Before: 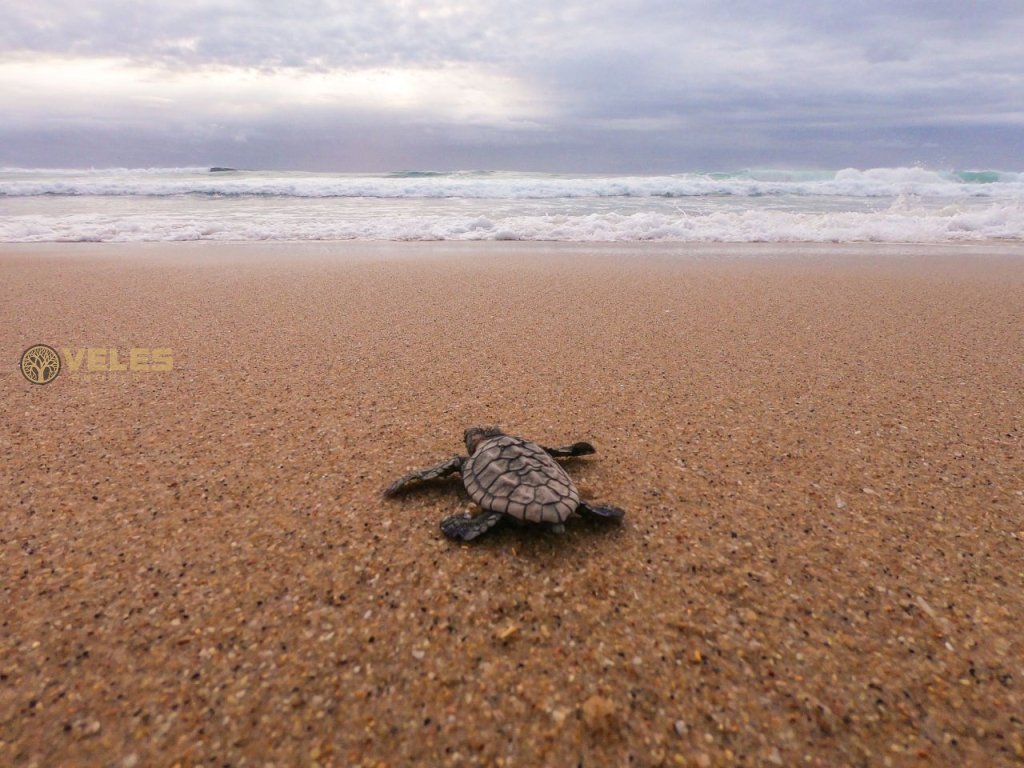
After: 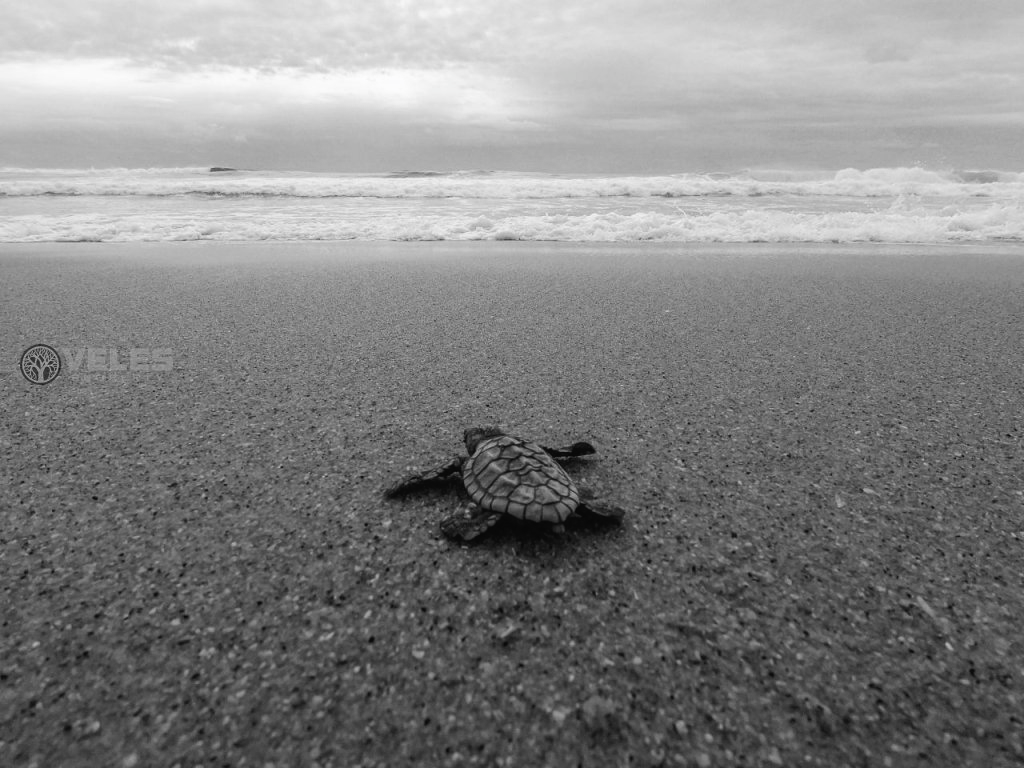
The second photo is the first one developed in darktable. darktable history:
tone curve: curves: ch0 [(0, 0) (0.003, 0.019) (0.011, 0.019) (0.025, 0.022) (0.044, 0.026) (0.069, 0.032) (0.1, 0.052) (0.136, 0.081) (0.177, 0.123) (0.224, 0.17) (0.277, 0.219) (0.335, 0.276) (0.399, 0.344) (0.468, 0.421) (0.543, 0.508) (0.623, 0.604) (0.709, 0.705) (0.801, 0.797) (0.898, 0.894) (1, 1)], preserve colors none
color look up table: target L [89.88, 79.88, 82.41, 65.11, 74.42, 58.64, 54.76, 44.82, 43.46, 24.72, 7.736, 200.28, 80.48, 77.34, 59.92, 62.72, 53.98, 46.7, 40.73, 51.22, 50.83, 33.18, 25.02, 12.74, 15.16, 18, 96.54, 89.53, 74.05, 74.05, 65.99, 67.37, 75.52, 70.73, 42.78, 32.32, 33.18, 47.24, 14.2, 3.967, 93.75, 92.7, 85.63, 85.27, 71.1, 53.39, 56.57, 34.03, 18], target a [0 ×6, 0.001, 0, 0.001, 0.001, 0, 0, 0.001, 0, 0.001 ×4, 0 ×4, 0.001, 0, 0, 0, 0.001, -0.001, 0, 0, 0.001, 0 ×6, 0.001, 0, 0, 0.001, 0 ×4, 0.001, 0.001, 0, 0], target b [0, 0, 0, -0.001, 0, -0.001, -0.001, 0.009, -0.005, -0.004, -0.001, 0, -0.007, 0, -0.006, -0.006, -0.005, -0.006, -0.002, -0.001, -0.001, 0.007, -0.004, -0.002, 0.003, -0.003, -0.008, 0.021, 0, 0, -0.006, 0, 0, 0, -0.002, -0.004, 0.007, -0.005, -0.001, 0.001, -0.001, -0.001, 0, 0, 0, -0.005, -0.006, -0.004, -0.003], num patches 49
